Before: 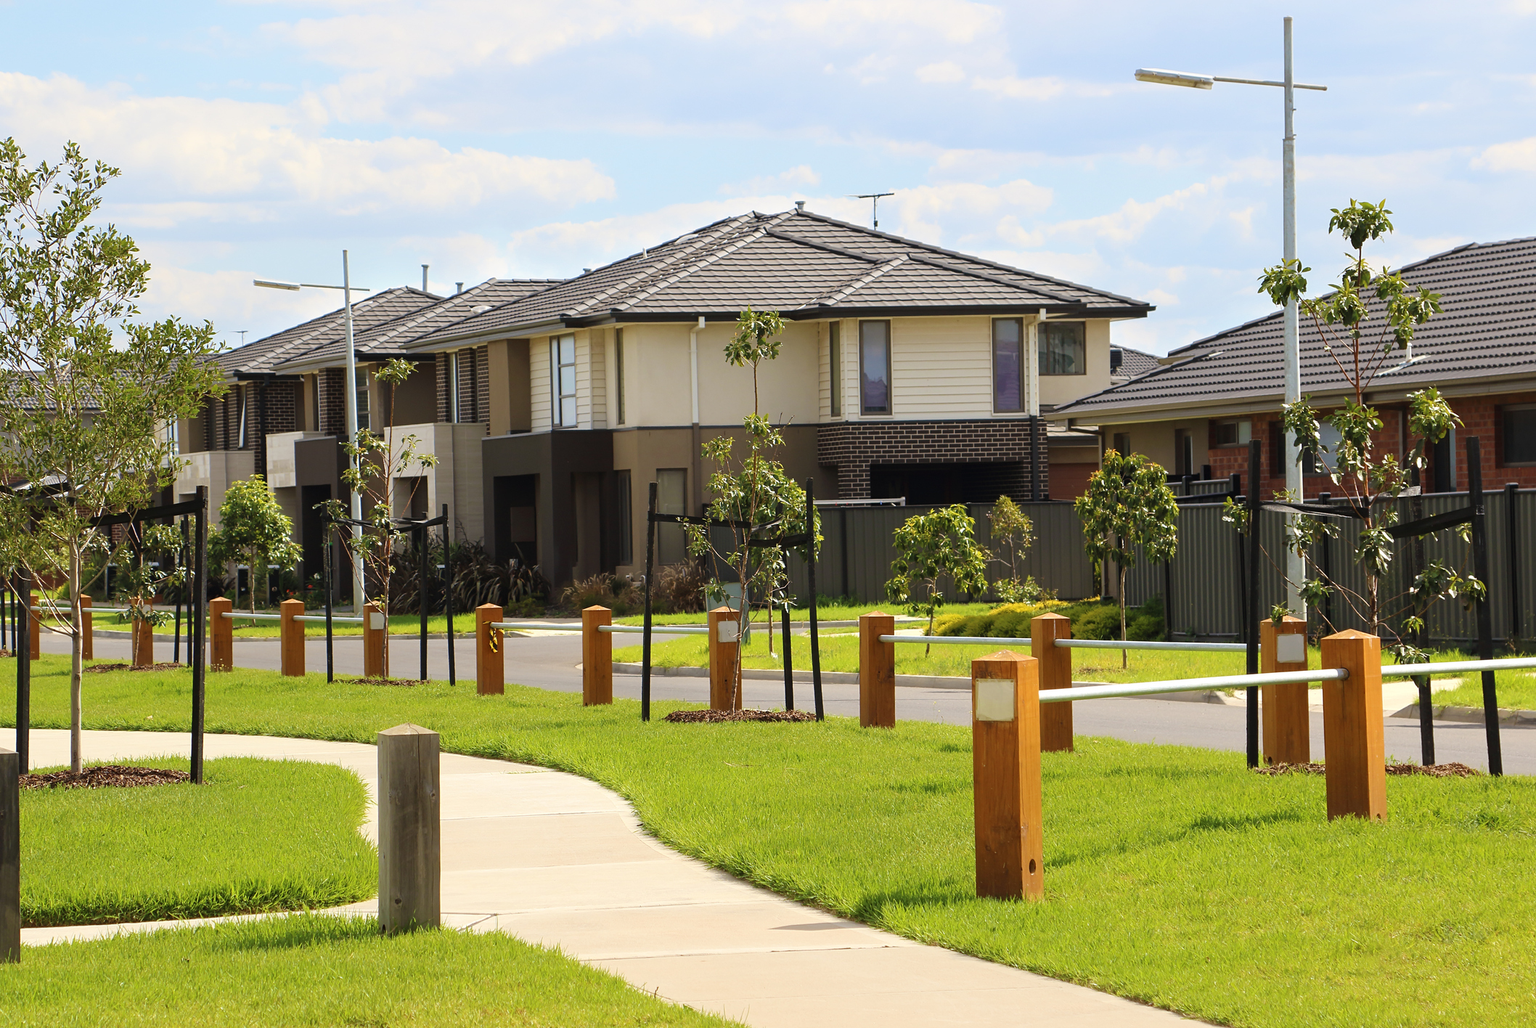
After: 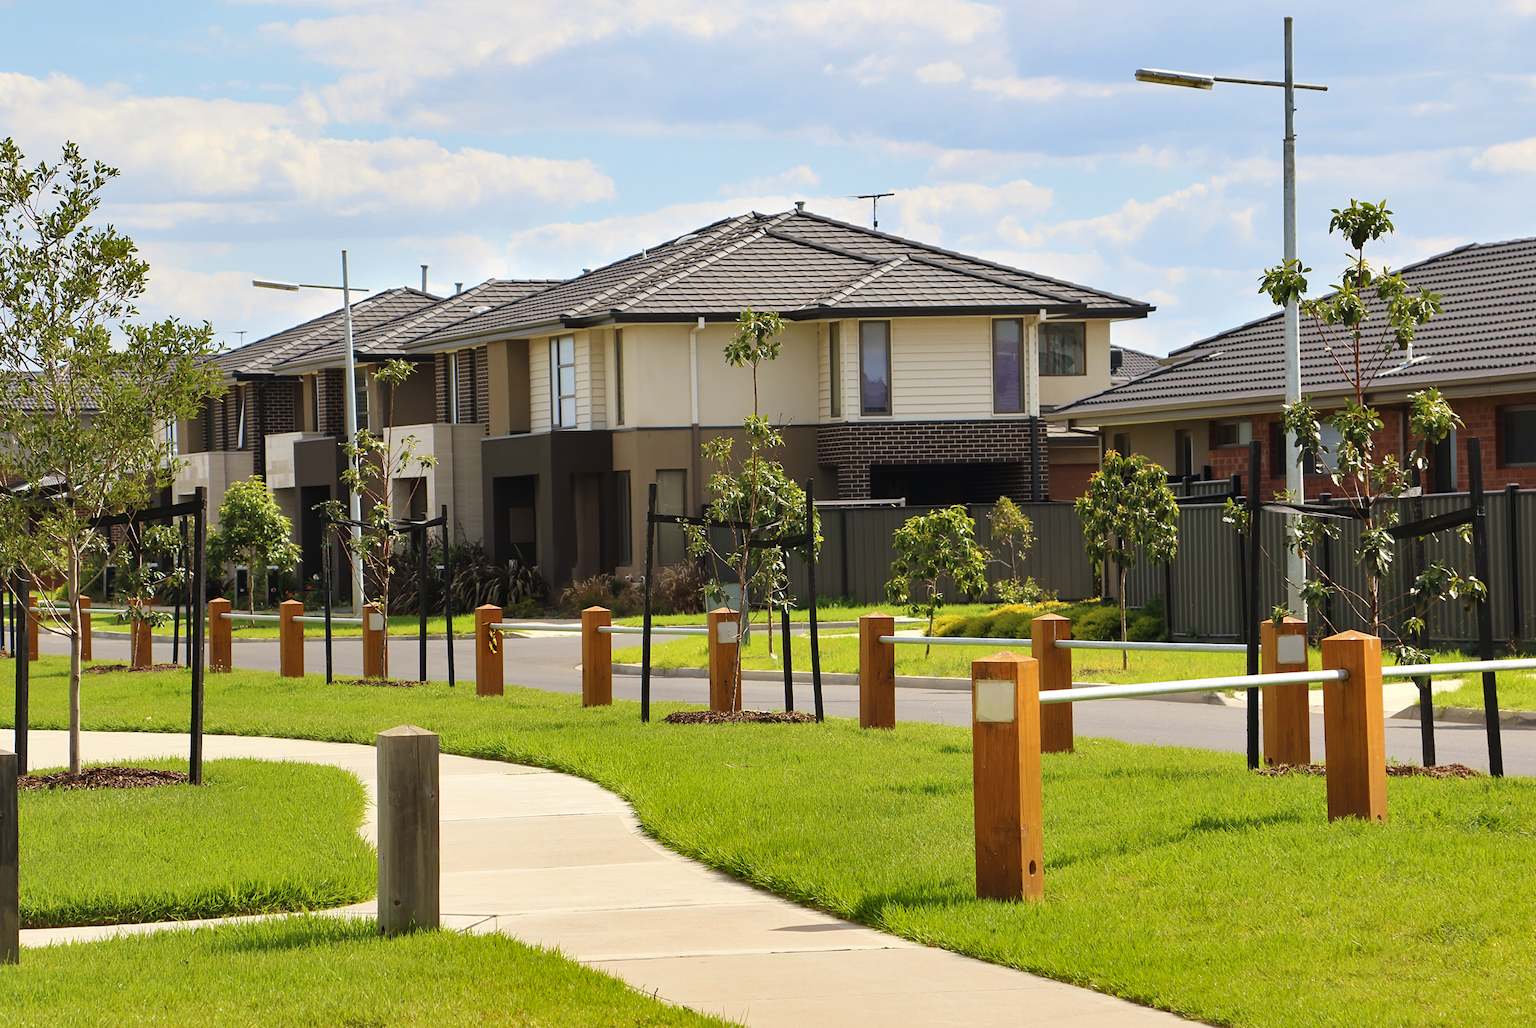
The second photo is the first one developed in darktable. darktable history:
crop and rotate: left 0.126%
shadows and highlights: shadows 25, highlights -48, soften with gaussian
